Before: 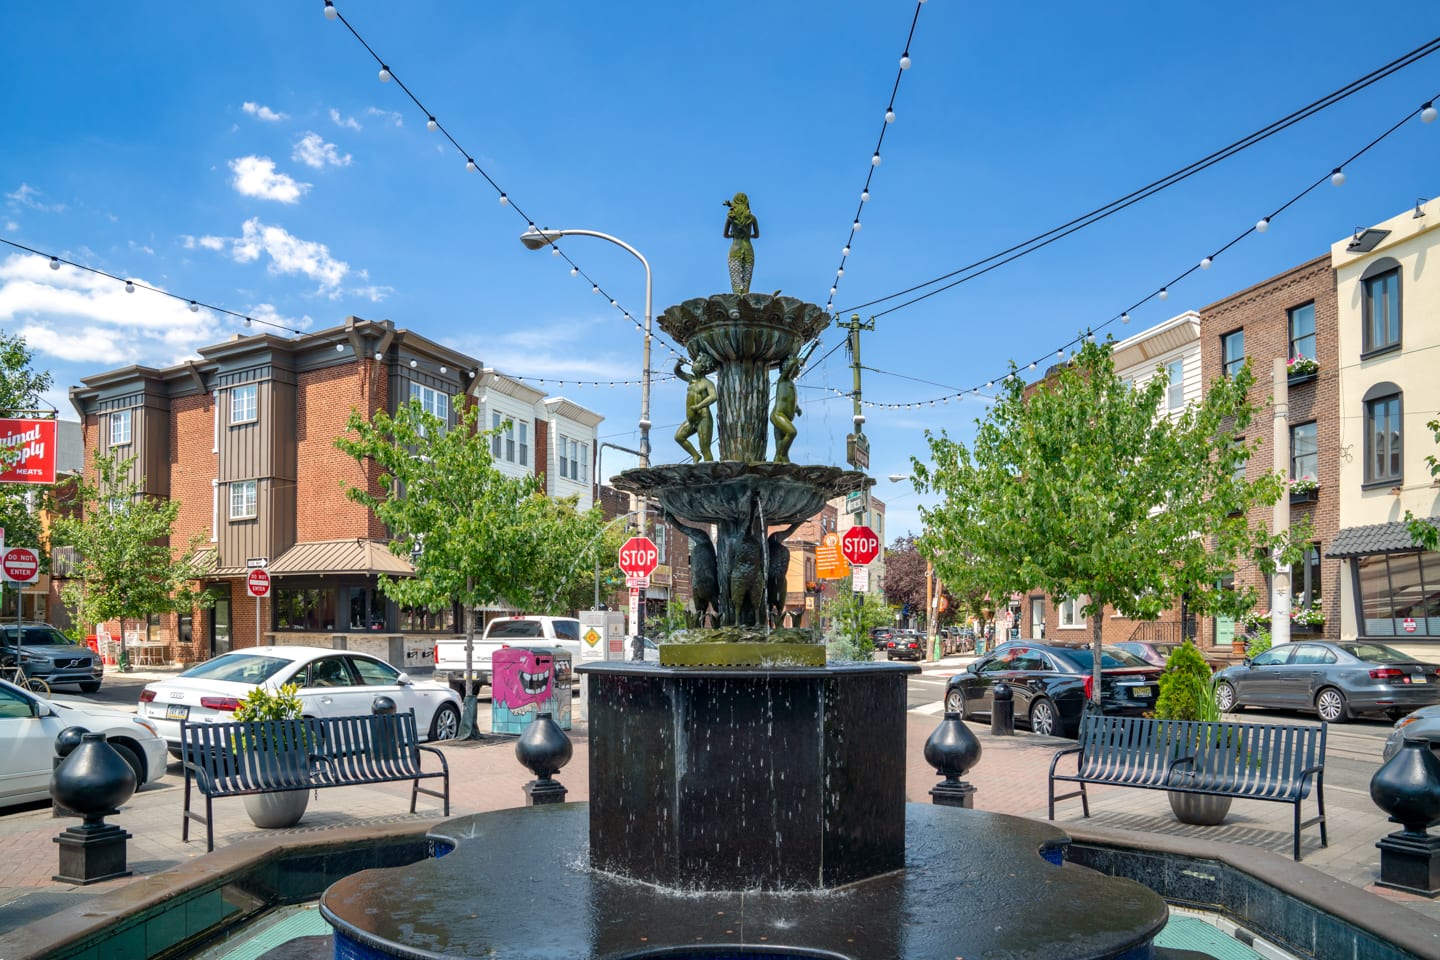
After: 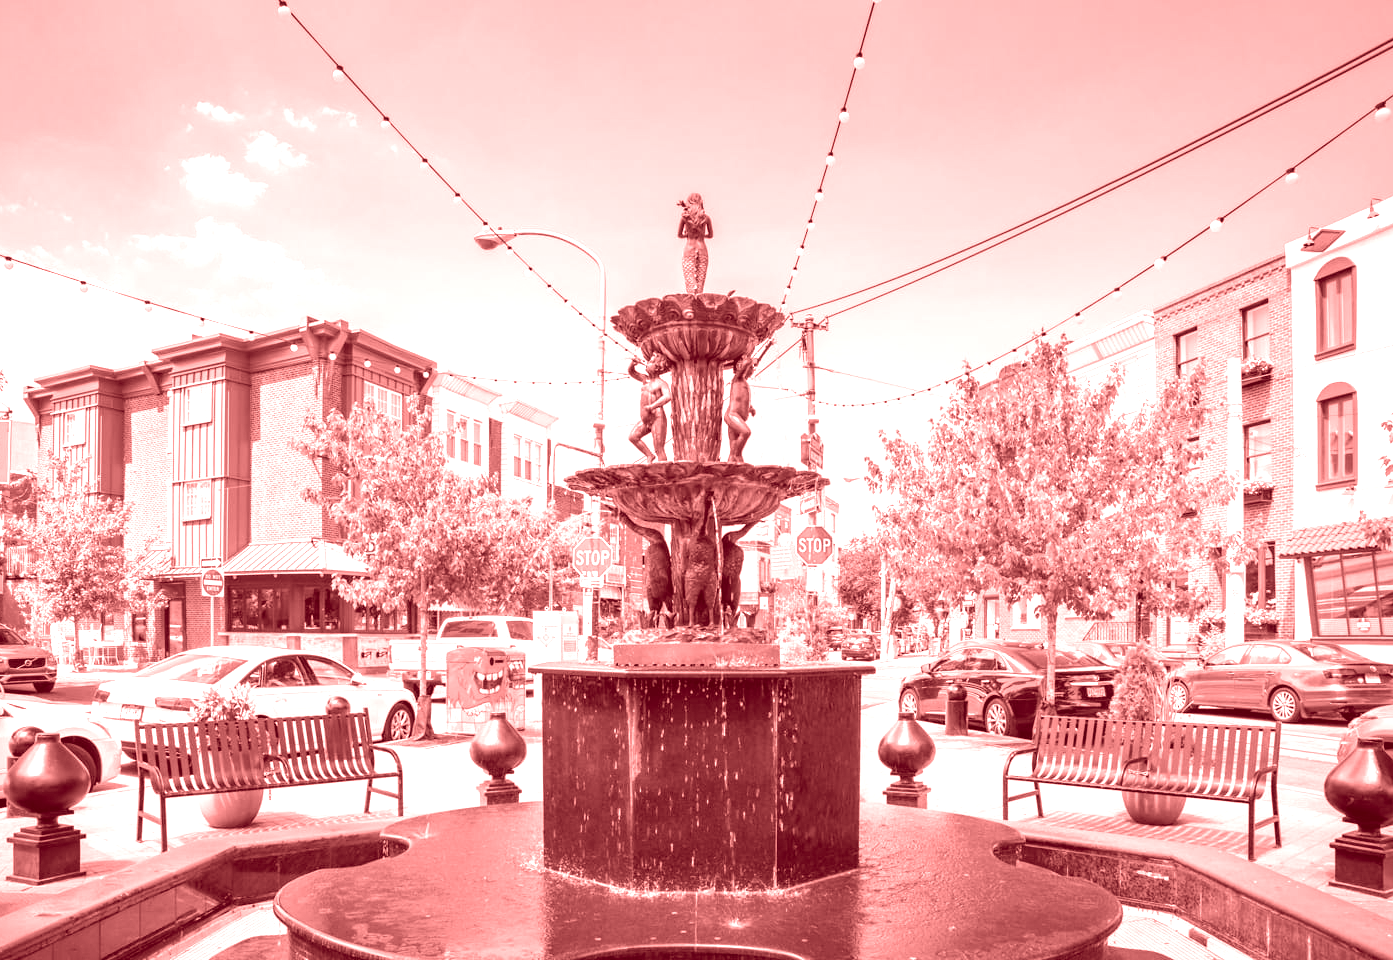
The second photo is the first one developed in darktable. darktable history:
colorize: saturation 60%, source mix 100%
exposure: black level correction 0, exposure 1.1 EV, compensate exposure bias true, compensate highlight preservation false
crop and rotate: left 3.238%
